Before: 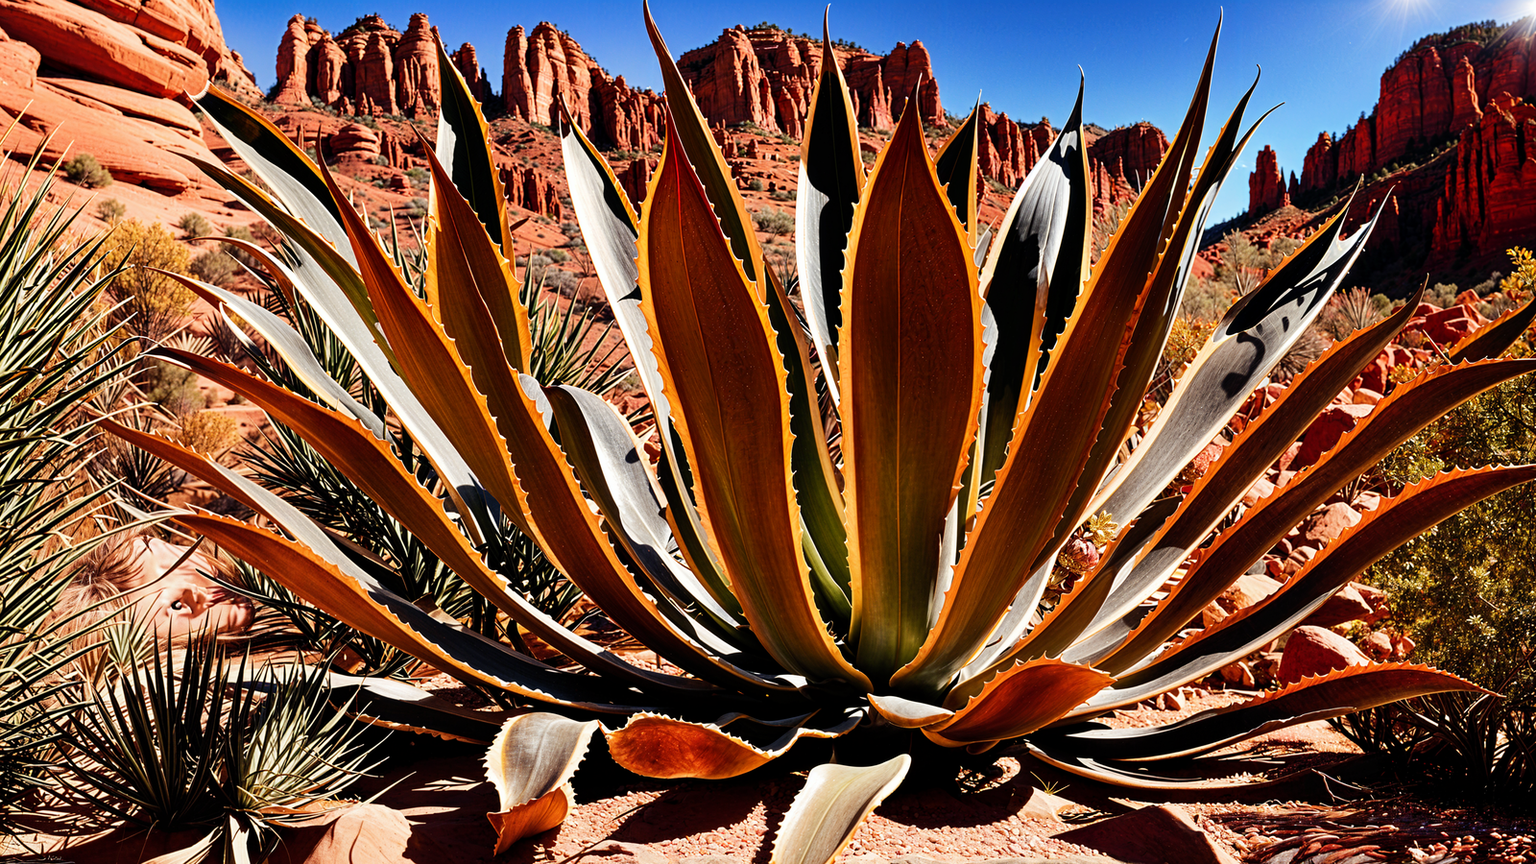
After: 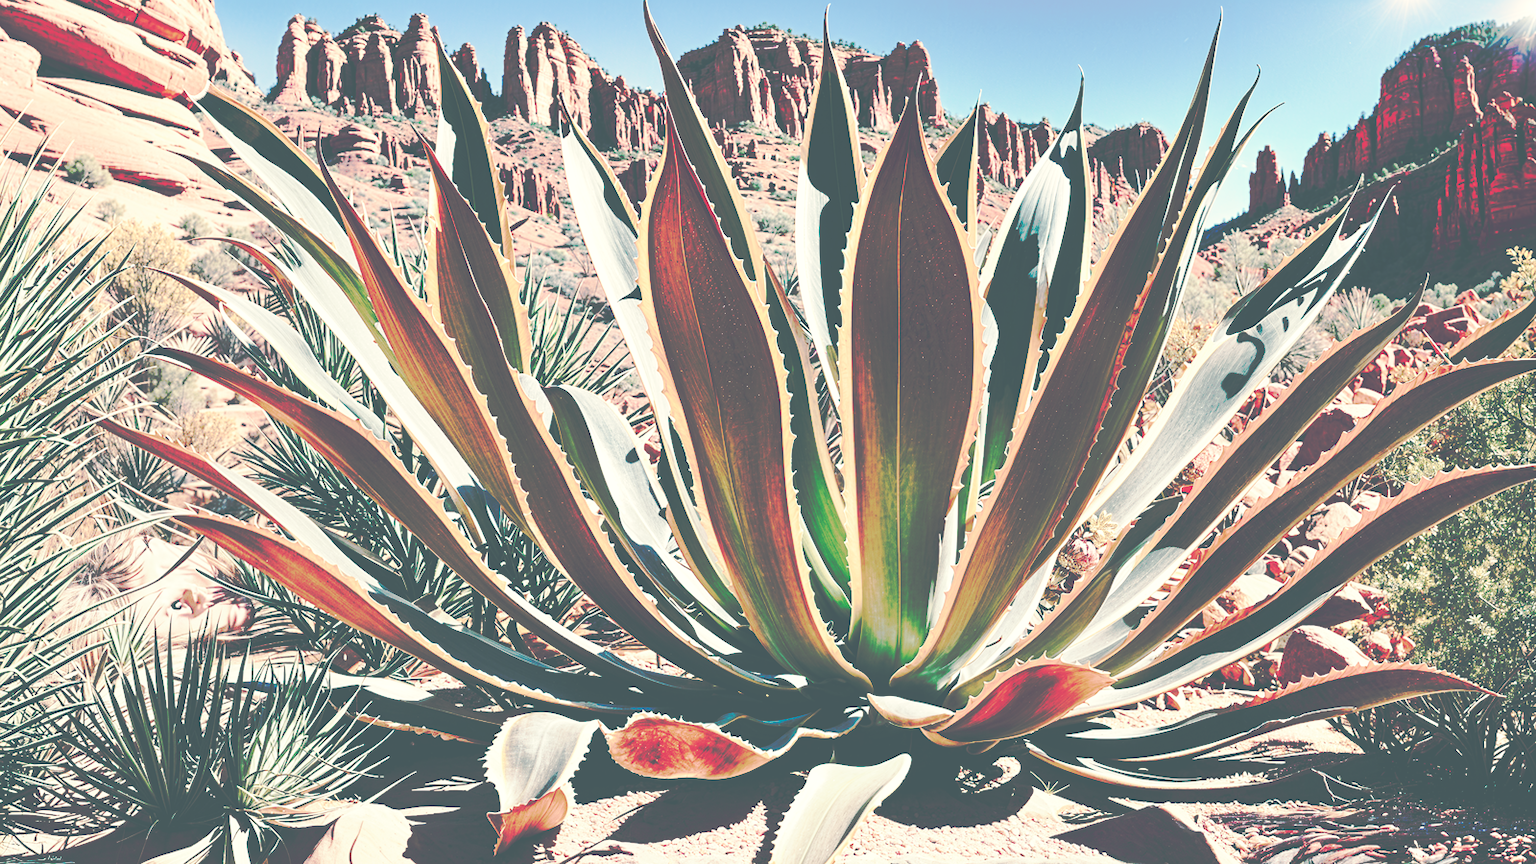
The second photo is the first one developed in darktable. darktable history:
tone curve: curves: ch0 [(0, 0) (0.003, 0.003) (0.011, 0.011) (0.025, 0.025) (0.044, 0.044) (0.069, 0.068) (0.1, 0.099) (0.136, 0.134) (0.177, 0.175) (0.224, 0.222) (0.277, 0.274) (0.335, 0.331) (0.399, 0.394) (0.468, 0.463) (0.543, 0.691) (0.623, 0.746) (0.709, 0.804) (0.801, 0.865) (0.898, 0.931) (1, 1)], preserve colors none
color look up table: target L [98.97, 98.6, 98.11, 94.32, 90, 93.67, 95.59, 93.44, 87.82, 90.29, 84.46, 73.66, 68.13, 64.51, 48.61, 200, 98.35, 89.59, 86.54, 87.17, 80.78, 75.92, 78.84, 75.65, 56.91, 67.48, 51.92, 44.36, 41.57, 98.87, 98.4, 94.89, 84.47, 81.46, 80.64, 76.71, 63.97, 58.03, 60.57, 59.33, 59.37, 56.24, 43.65, 34.71, 99.08, 92.05, 87.3, 84.67, 63.52], target a [-2.275, -6.881, -7.804, -27.25, -53.3, -26.57, -15.9, -1.794, -46.76, -19.92, -61.04, -23.92, -43.18, -34, -22.85, 0, -4.186, 11.57, 6.193, 10.57, 30.58, 32.2, 26.73, 0.836, 50.05, -8.674, 42.7, 11.86, -5.824, -0.973, 0.093, 6.55, 28.06, 21.64, 3.376, -9.518, 61.83, 54.81, -4.1, 19.59, 1.116, -10.03, 21.36, 7.588, -1.551, -26.46, -43.99, -18.21, -20.75], target b [10.22, 30.88, 35.66, 2.294, 14.52, 22.39, 17.76, 31.96, 9.488, 50.64, 45.58, 20.45, 23.48, 1.704, 9.124, 0, 19.99, 14.56, 46.52, 12.08, 1.048, 34.63, 17.58, 22.93, -11.2, 3.847, 4.045, -2.211, 0.5, 8.061, 6.876, 1.342, -13.34, -3.03, 0.677, -25.48, -43.75, -30.2, -46.89, -29.97, -15.45, -18.74, -24.33, -28.96, 7.327, 2.601, -8.951, -7.122, -10.11], num patches 49
